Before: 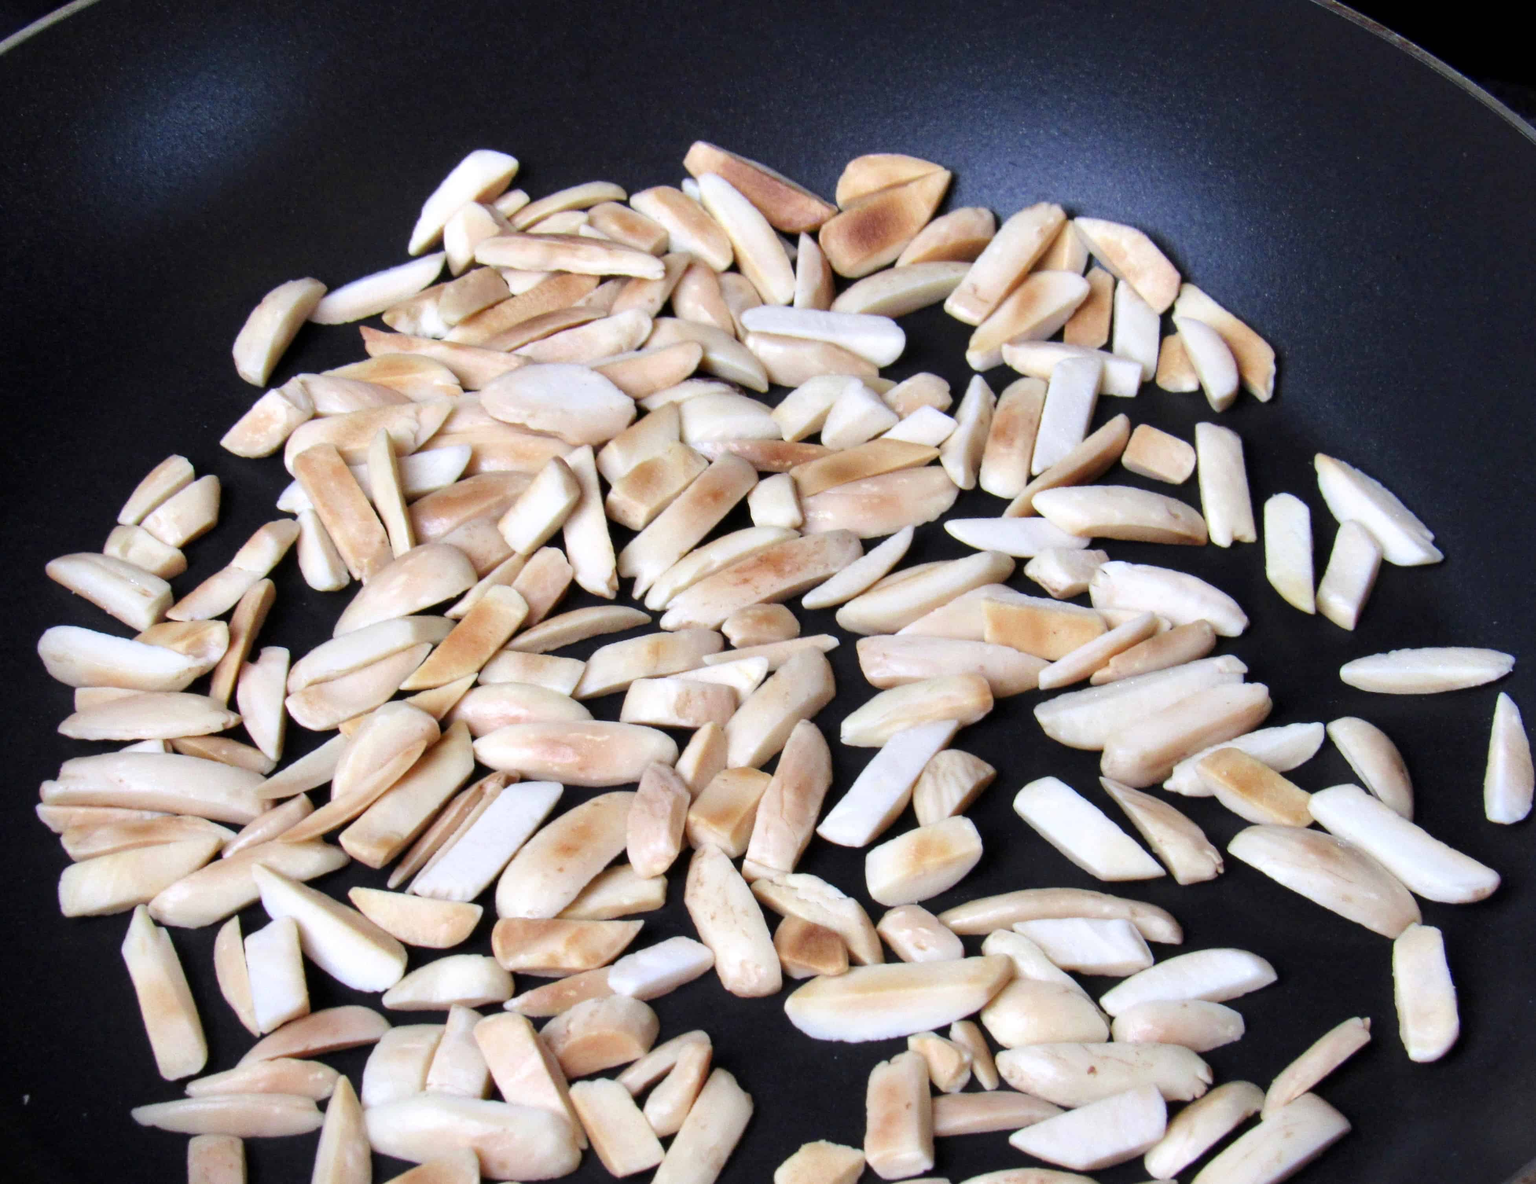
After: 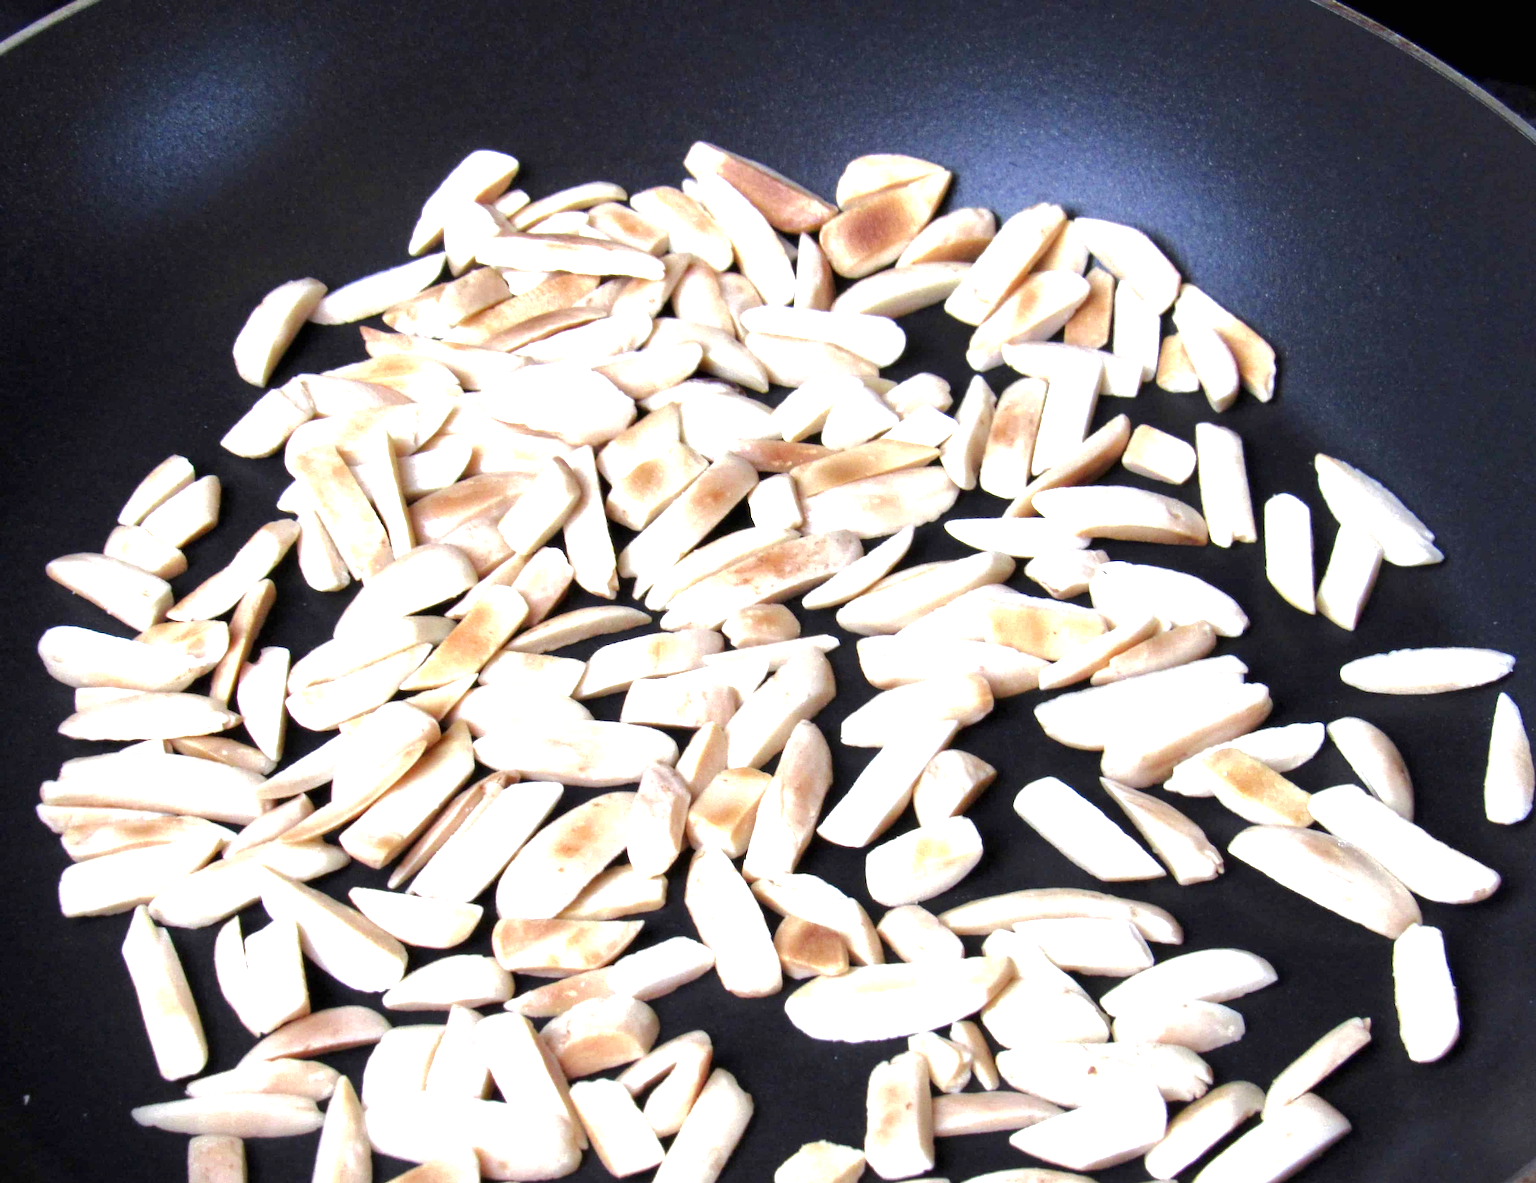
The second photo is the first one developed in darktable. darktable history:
exposure: exposure 1 EV, compensate highlight preservation false
rgb curve: curves: ch0 [(0, 0) (0.175, 0.154) (0.785, 0.663) (1, 1)]
